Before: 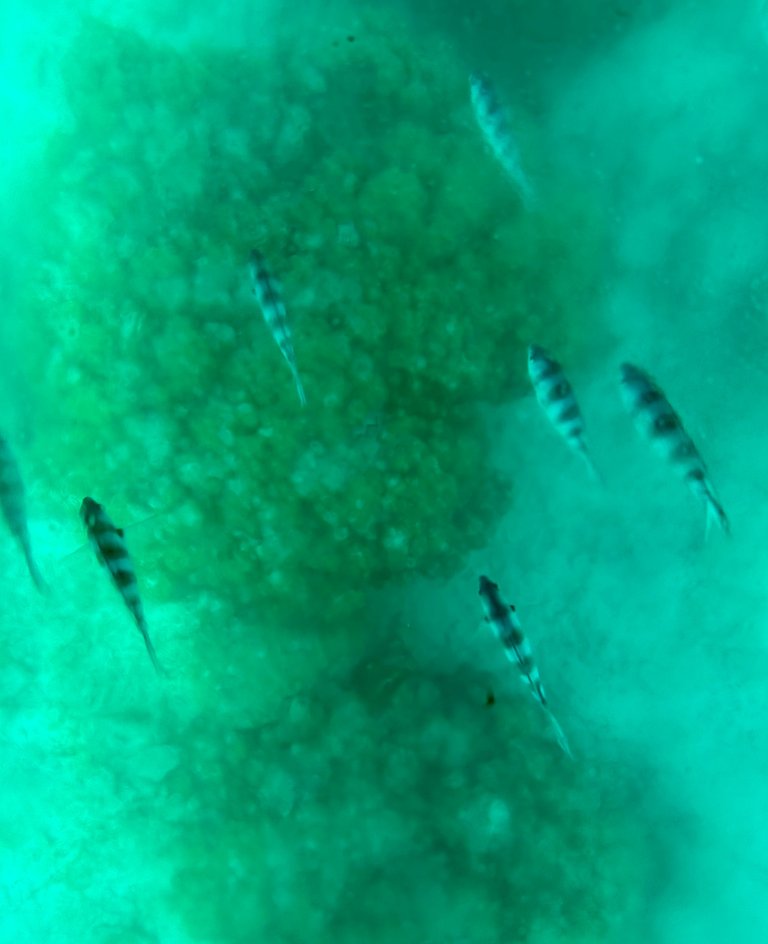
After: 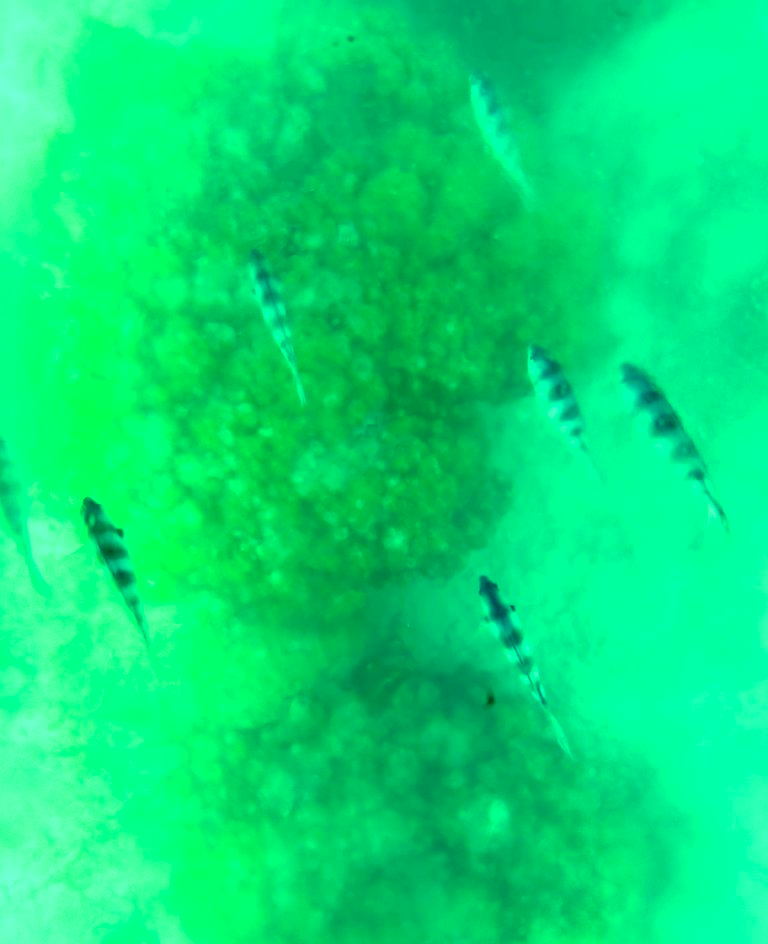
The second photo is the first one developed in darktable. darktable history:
exposure: black level correction 0, exposure 1.095 EV, compensate highlight preservation false
color correction: highlights a* -15.84, highlights b* 39.56, shadows a* -39.66, shadows b* -26.36
